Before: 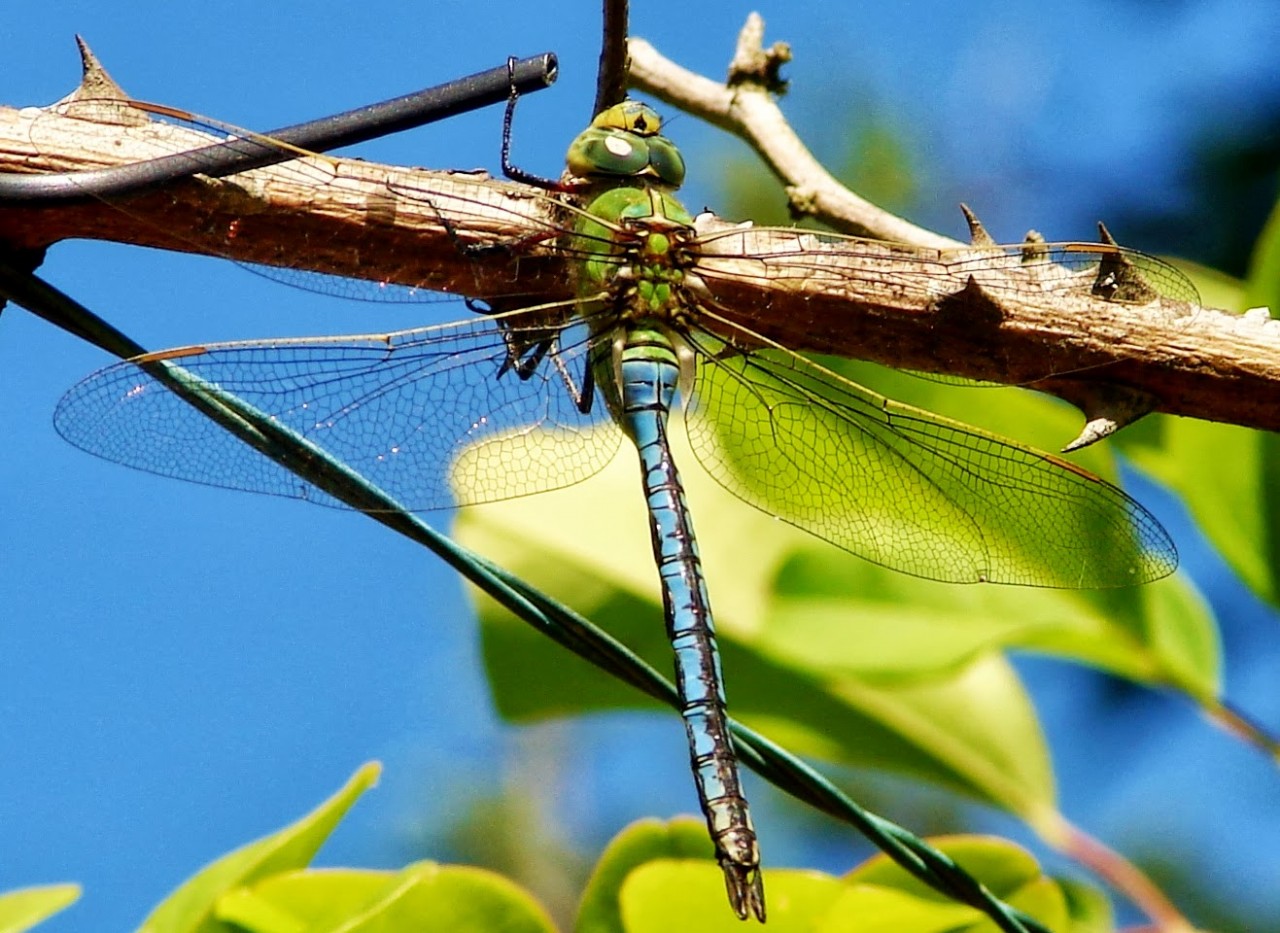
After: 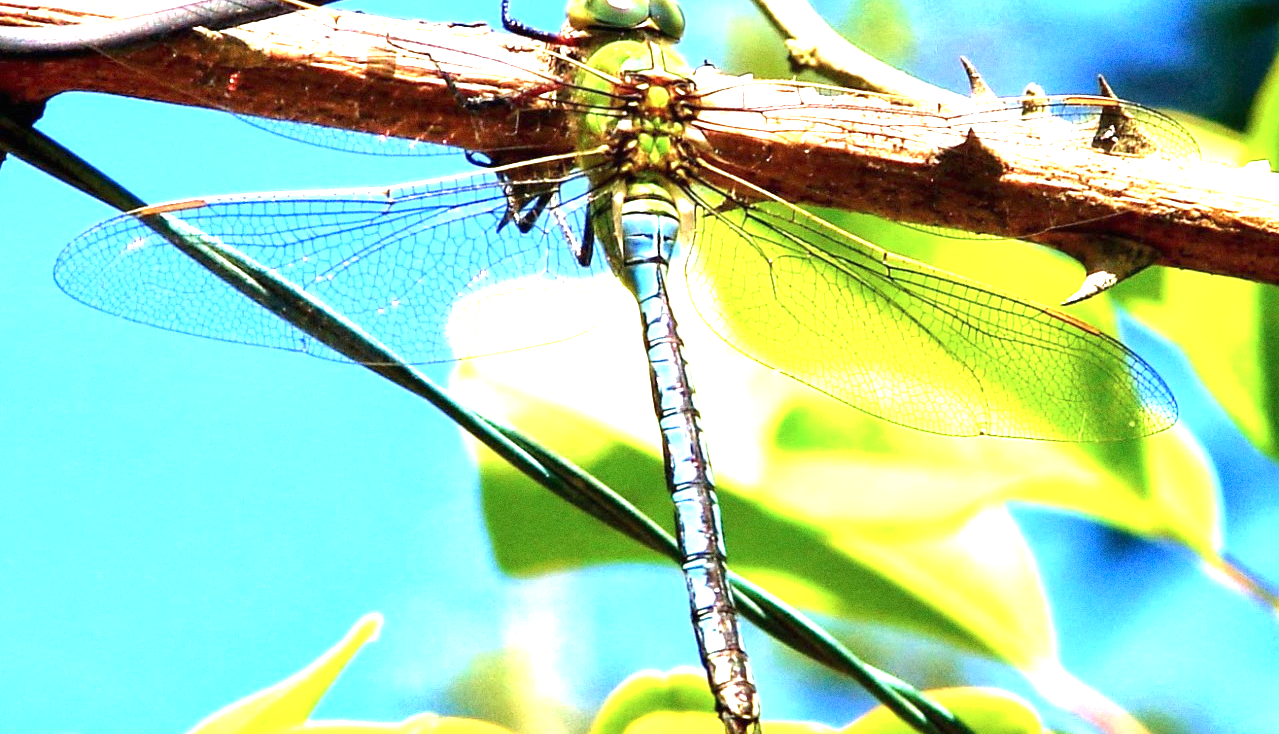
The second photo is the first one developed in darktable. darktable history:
exposure: black level correction 0, exposure 1.9 EV, compensate highlight preservation false
color calibration: illuminant as shot in camera, x 0.358, y 0.373, temperature 4628.91 K
grain: coarseness 0.09 ISO
crop and rotate: top 15.774%, bottom 5.506%
